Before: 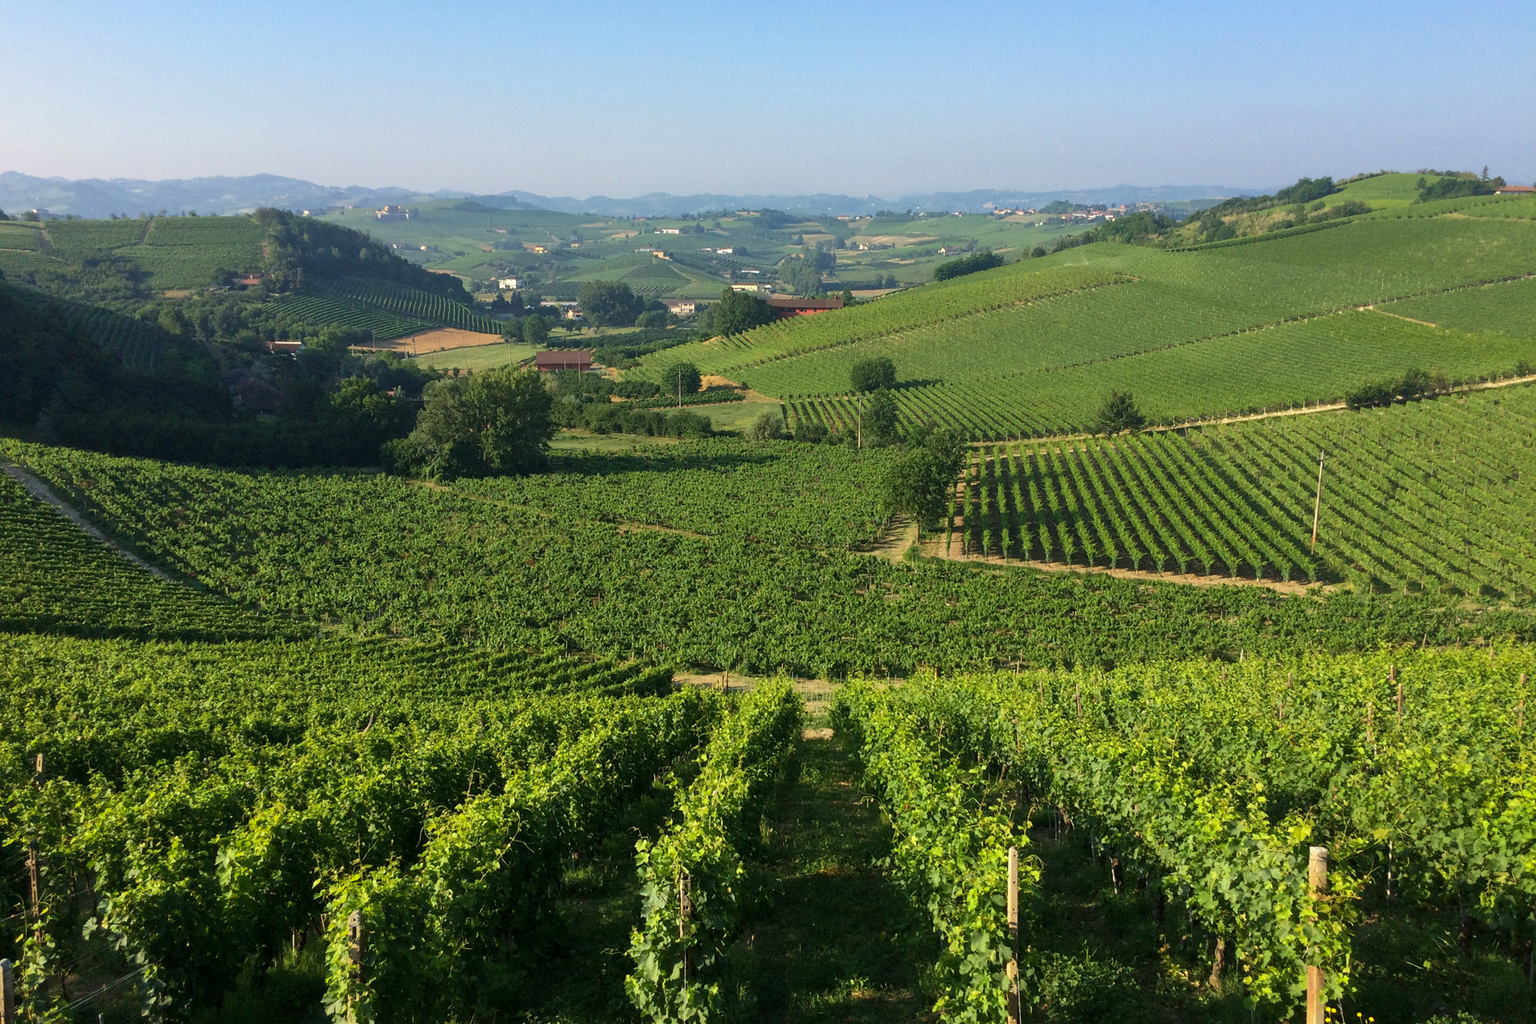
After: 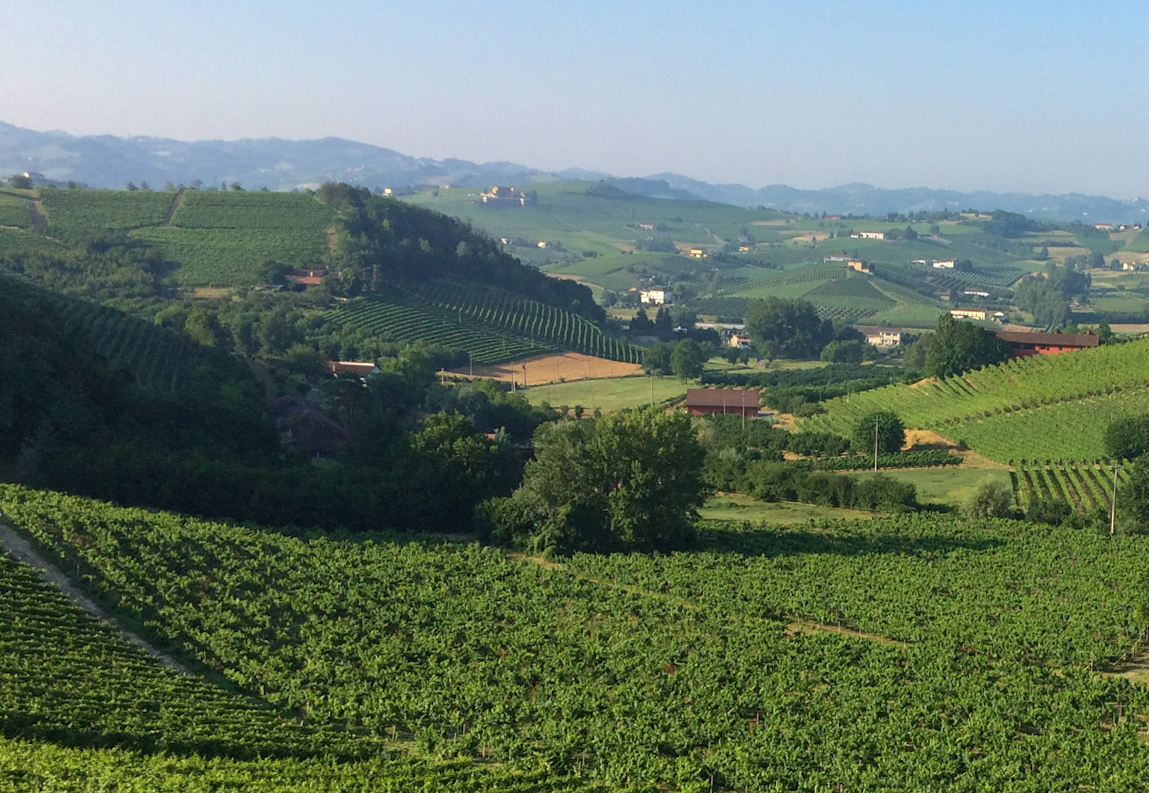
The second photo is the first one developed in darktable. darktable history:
crop and rotate: left 3.047%, top 7.509%, right 42.236%, bottom 37.598%
rotate and perspective: rotation 2.27°, automatic cropping off
